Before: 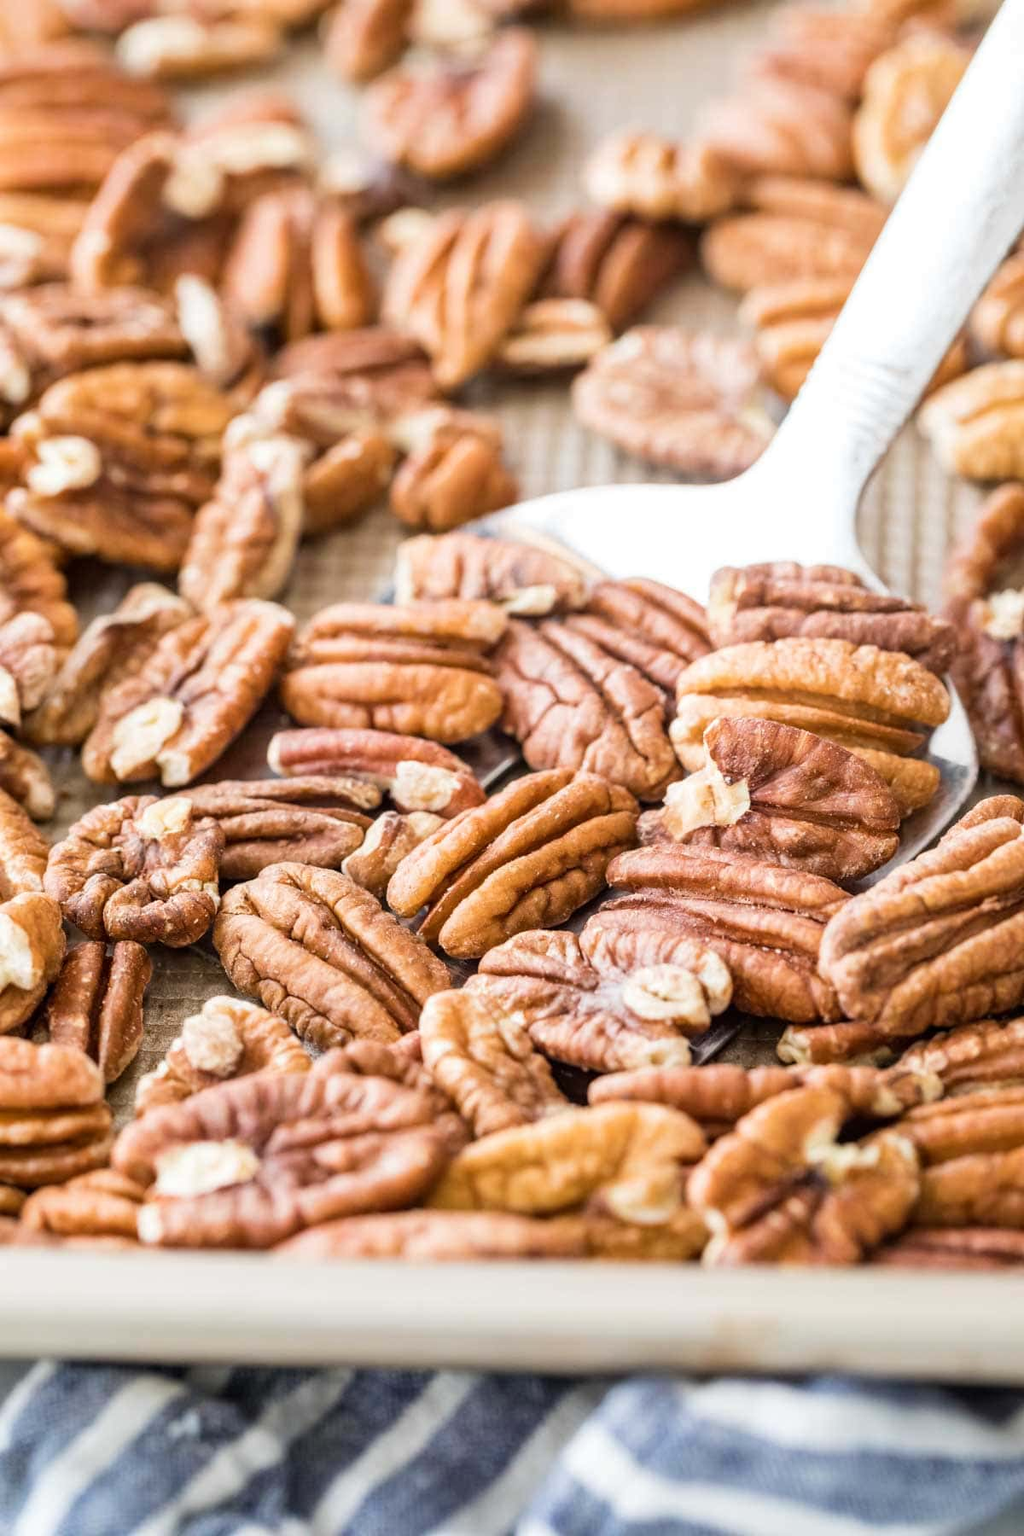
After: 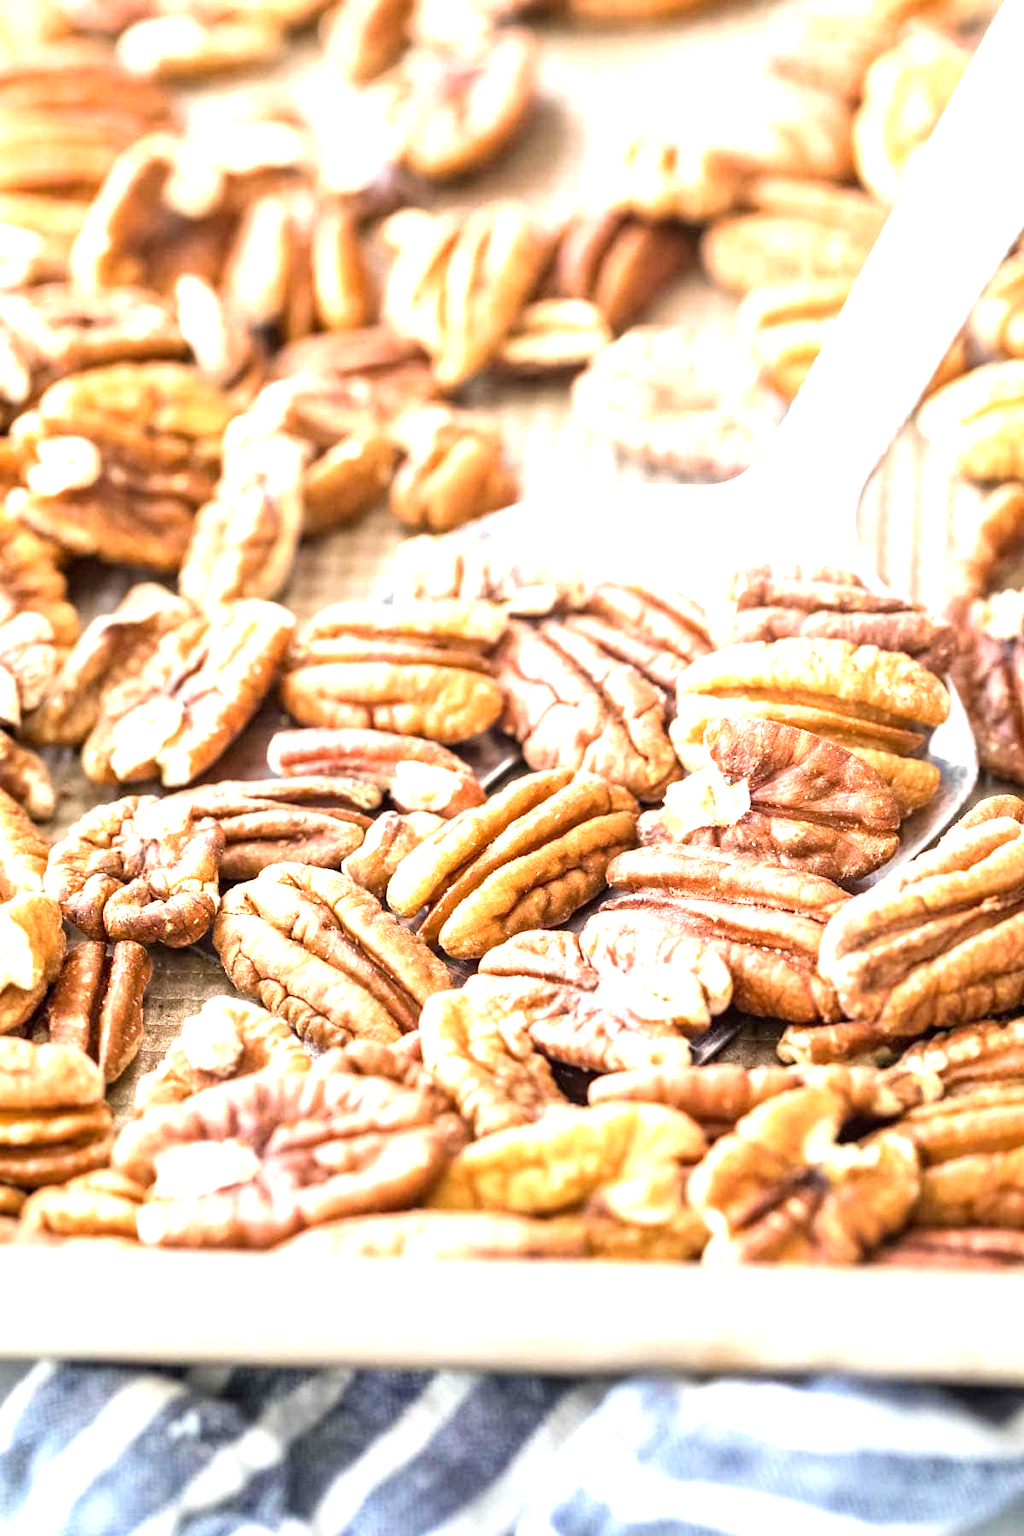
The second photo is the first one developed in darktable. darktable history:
exposure: exposure 1.205 EV, compensate highlight preservation false
